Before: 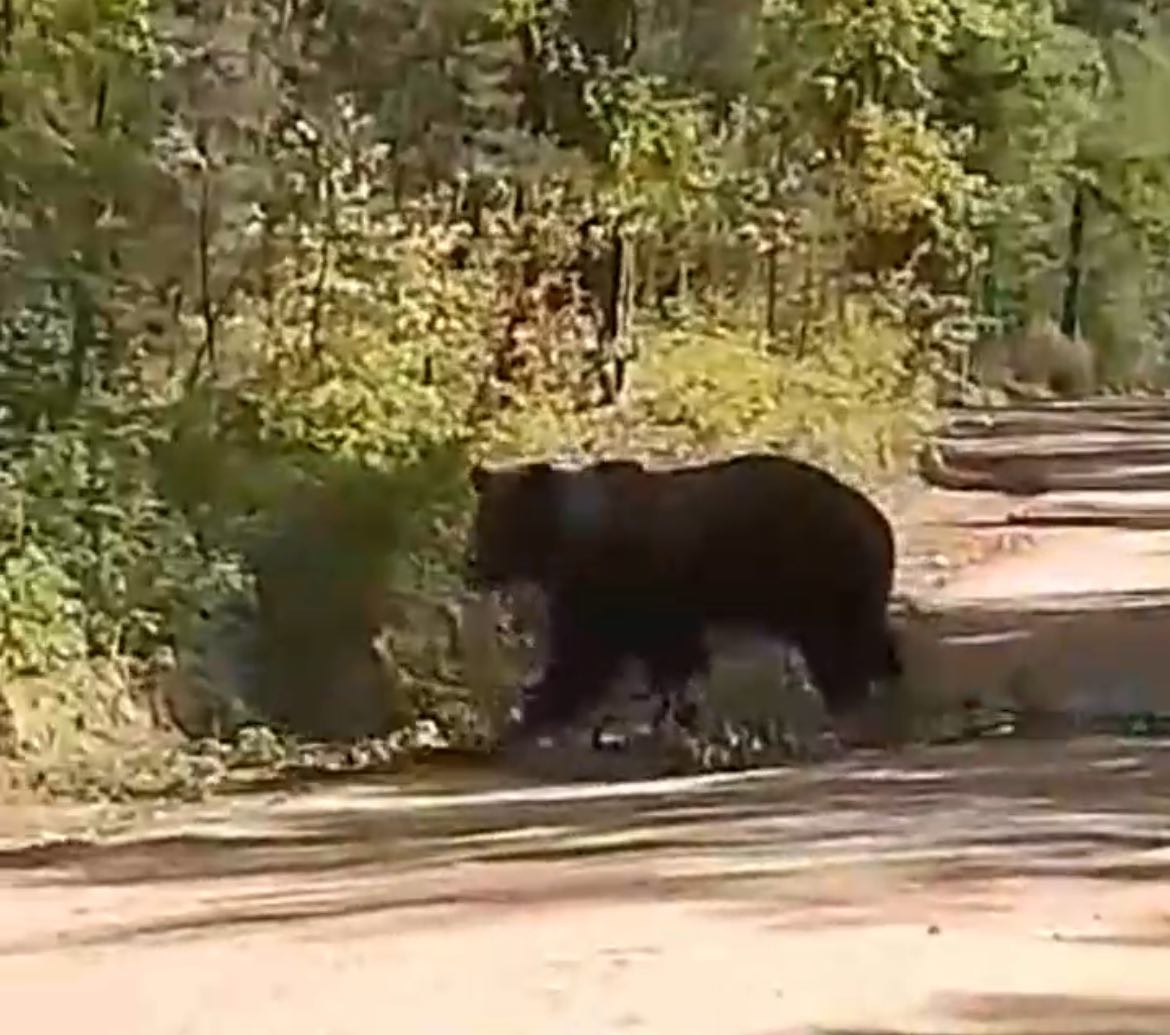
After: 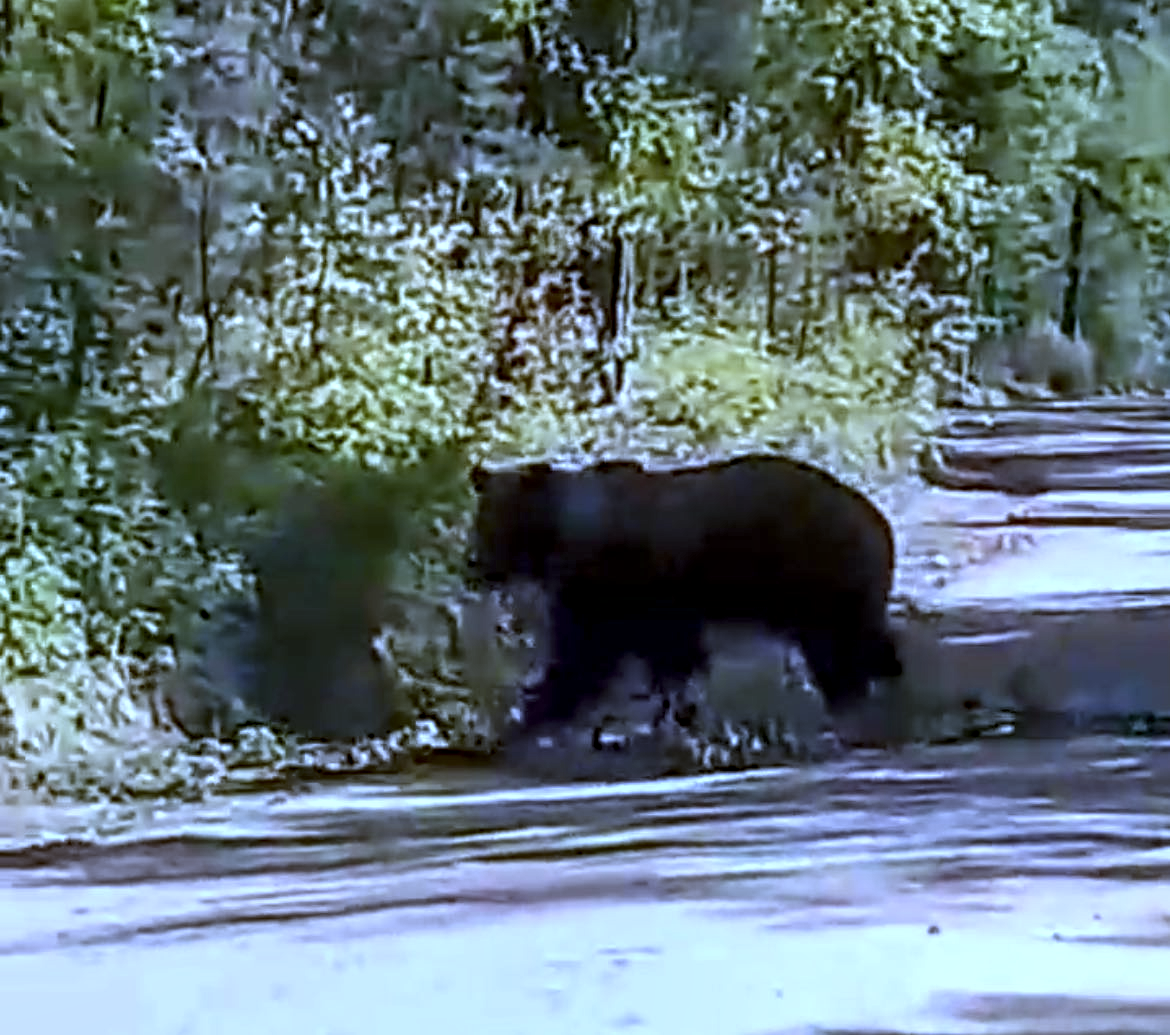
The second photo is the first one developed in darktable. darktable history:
local contrast: detail 150%
white balance: red 0.766, blue 1.537
